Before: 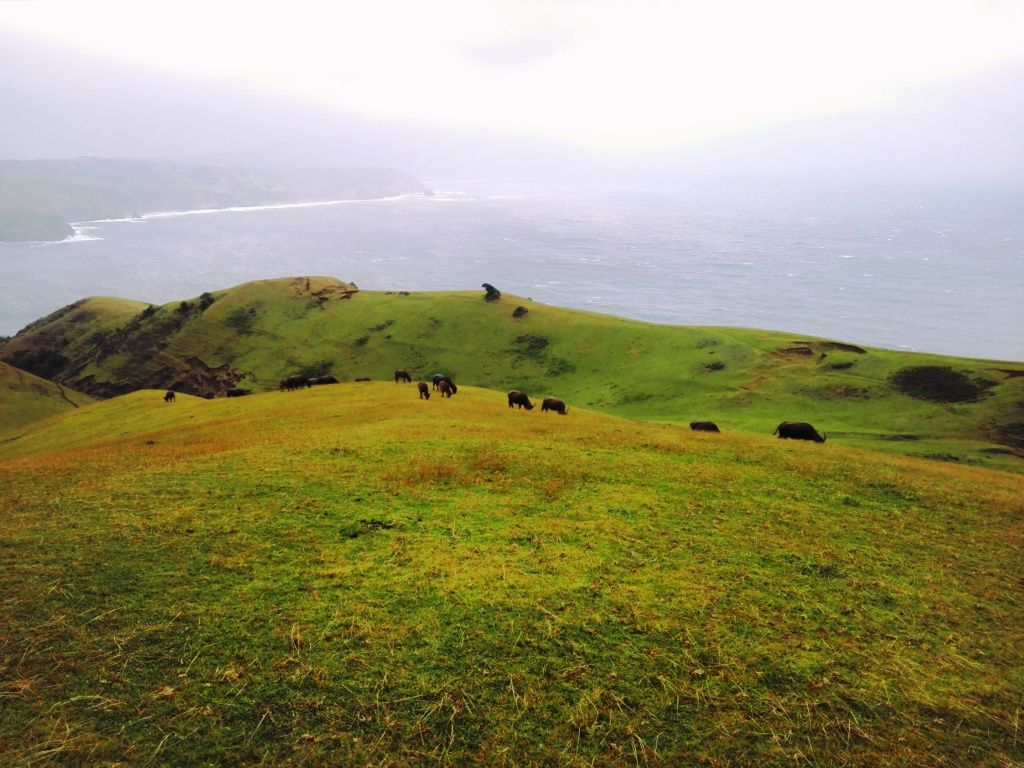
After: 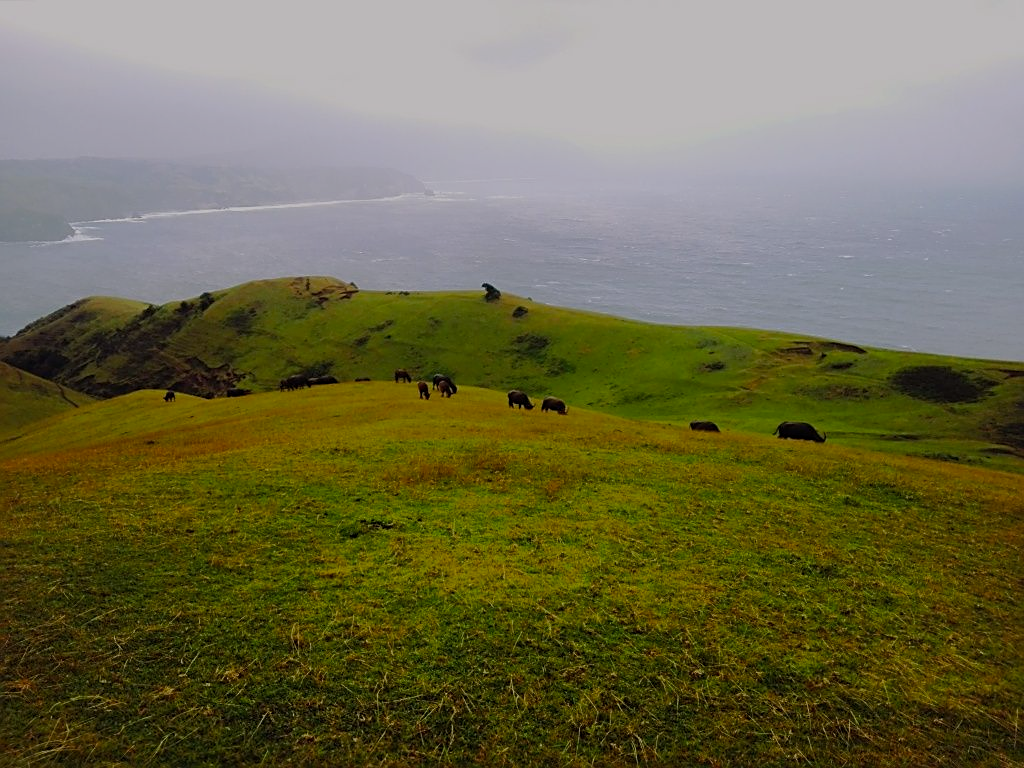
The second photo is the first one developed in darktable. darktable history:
sharpen: on, module defaults
exposure: exposure -1 EV, compensate highlight preservation false
color balance rgb: linear chroma grading › shadows 19.44%, linear chroma grading › highlights 3.42%, linear chroma grading › mid-tones 10.16%
